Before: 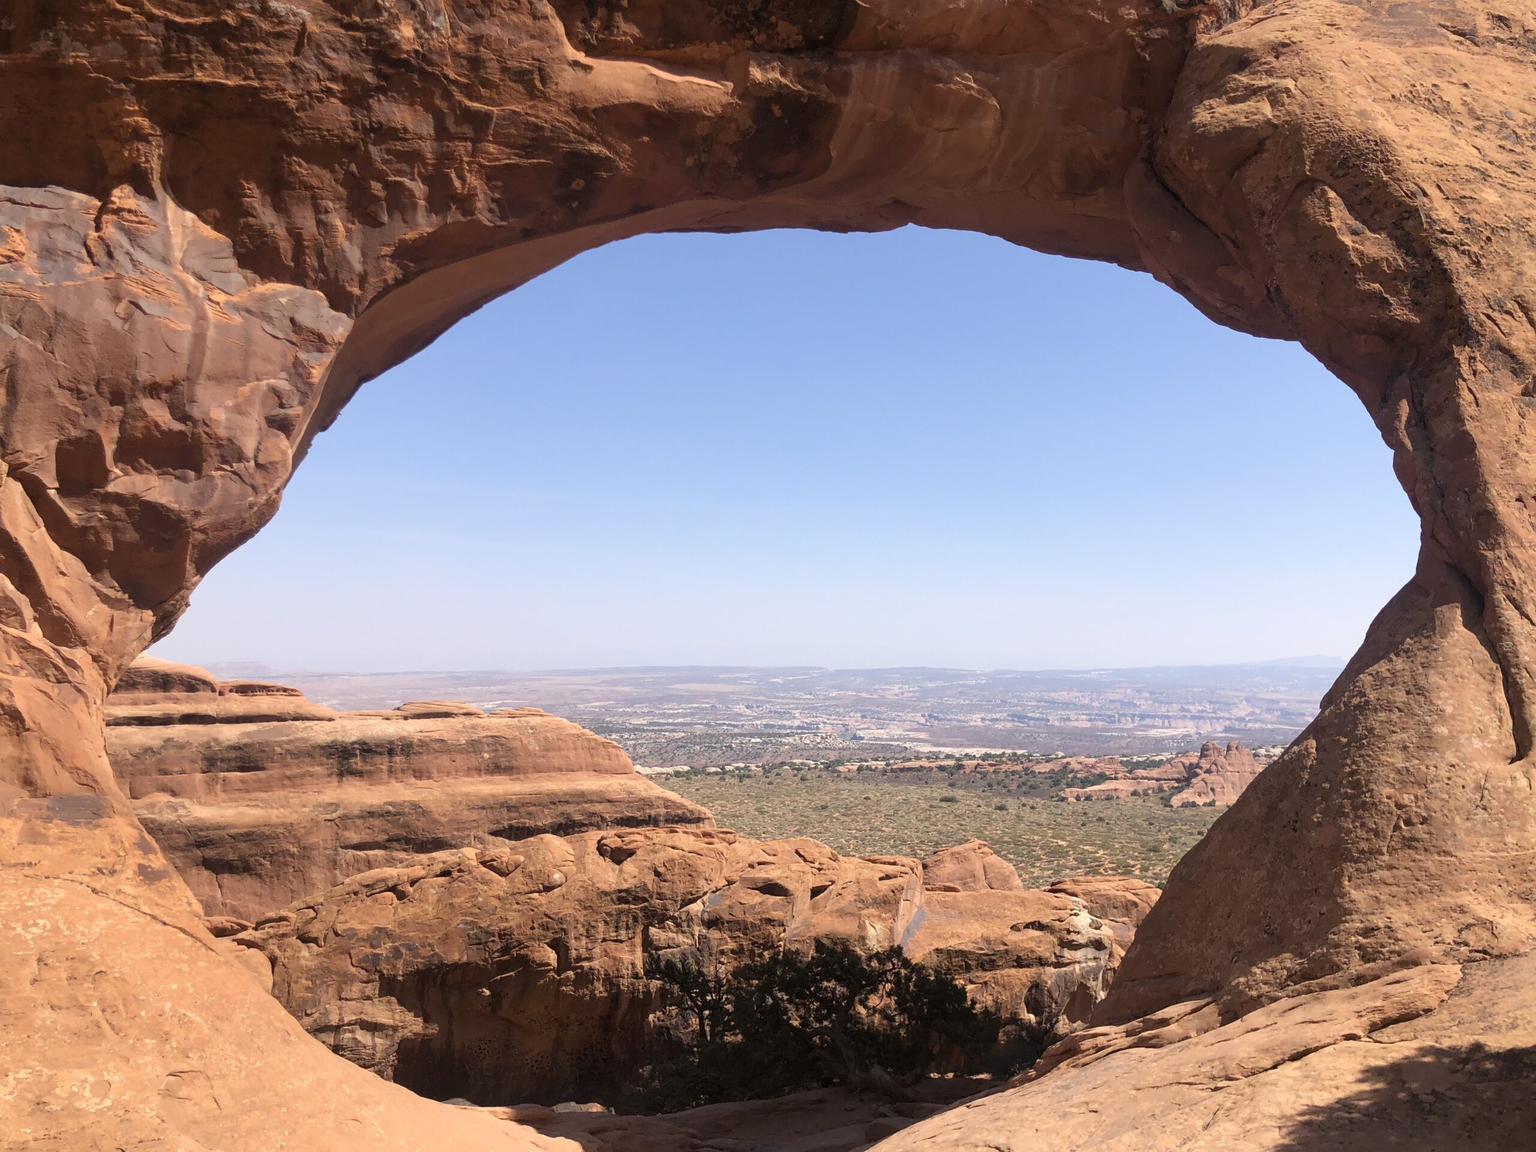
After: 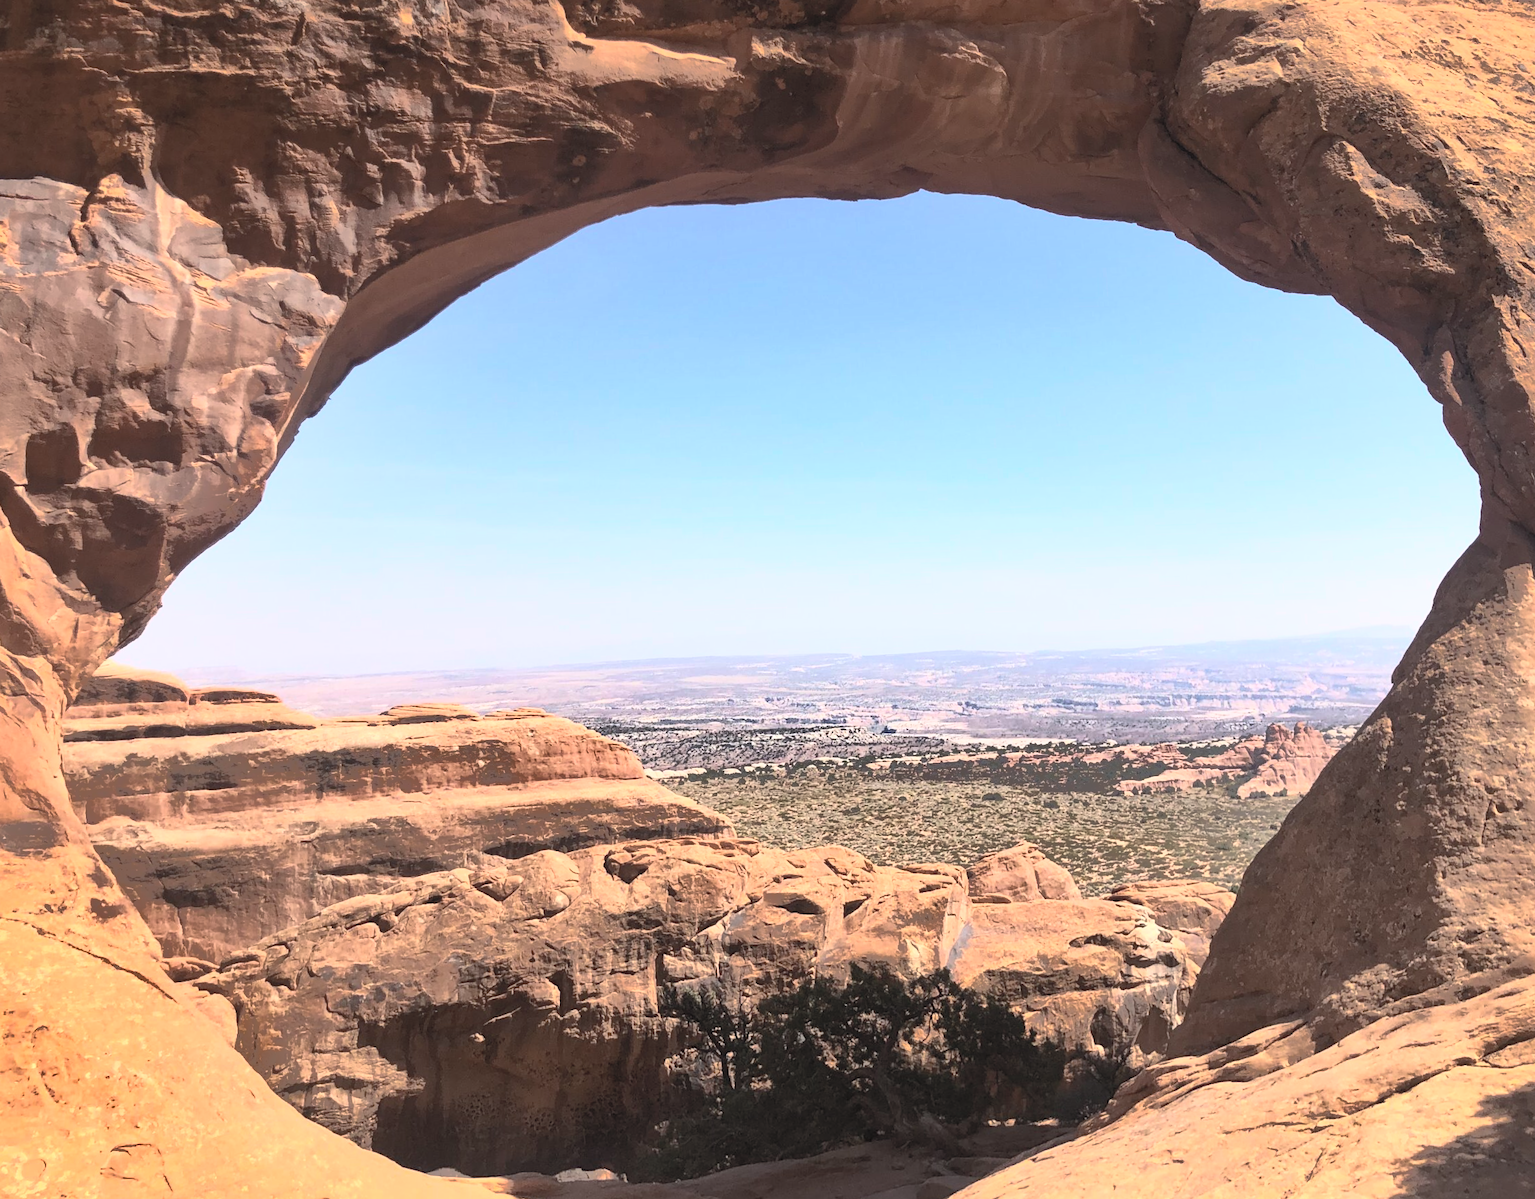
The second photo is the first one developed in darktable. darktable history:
shadows and highlights: shadows 38.43, highlights -74.54
contrast brightness saturation: contrast 0.57, brightness 0.57, saturation -0.34
rotate and perspective: rotation -1.68°, lens shift (vertical) -0.146, crop left 0.049, crop right 0.912, crop top 0.032, crop bottom 0.96
tone equalizer: -7 EV 0.13 EV, smoothing diameter 25%, edges refinement/feathering 10, preserve details guided filter
